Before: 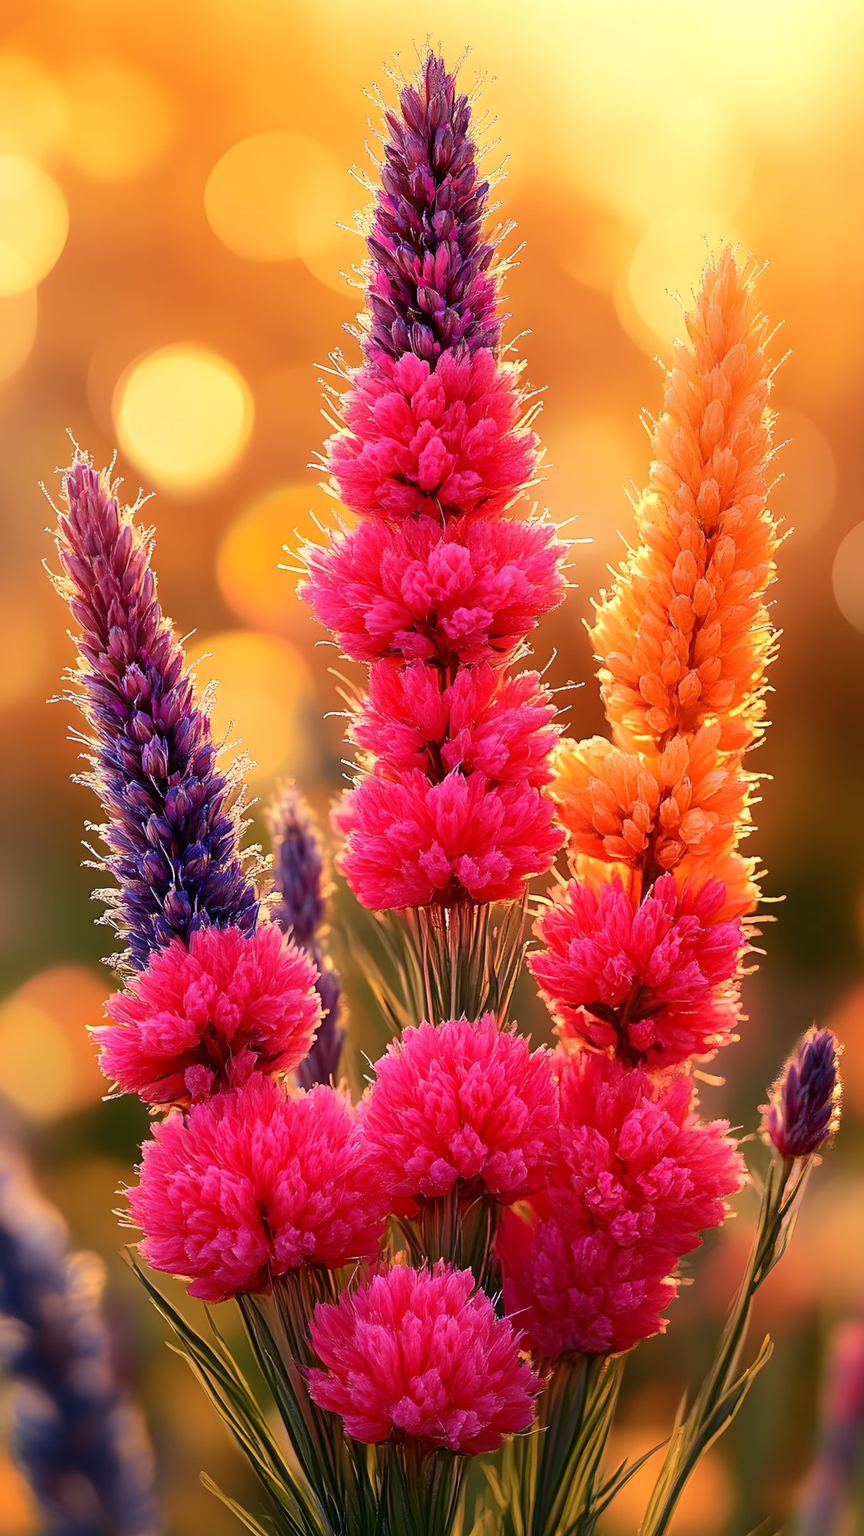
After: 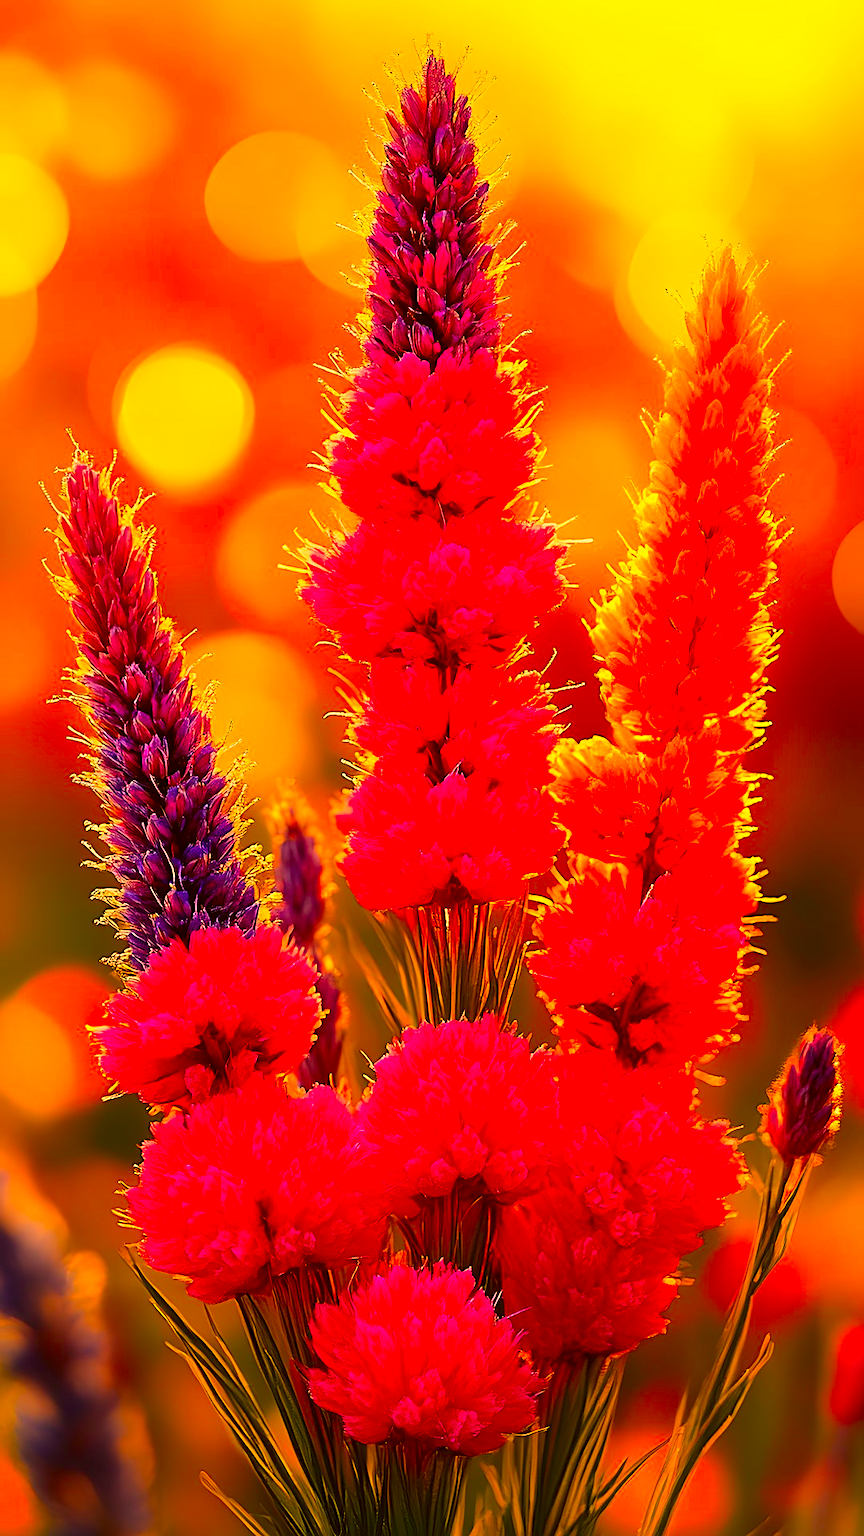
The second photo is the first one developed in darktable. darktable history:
color zones: curves: ch0 [(0.25, 0.5) (0.423, 0.5) (0.443, 0.5) (0.521, 0.756) (0.568, 0.5) (0.576, 0.5) (0.75, 0.5)]; ch1 [(0.25, 0.5) (0.423, 0.5) (0.443, 0.5) (0.539, 0.873) (0.624, 0.565) (0.631, 0.5) (0.75, 0.5)]
exposure: exposure 0.014 EV, compensate highlight preservation false
color correction: highlights a* 10.99, highlights b* 30.04, shadows a* 2.84, shadows b* 17.06, saturation 1.73
sharpen: on, module defaults
